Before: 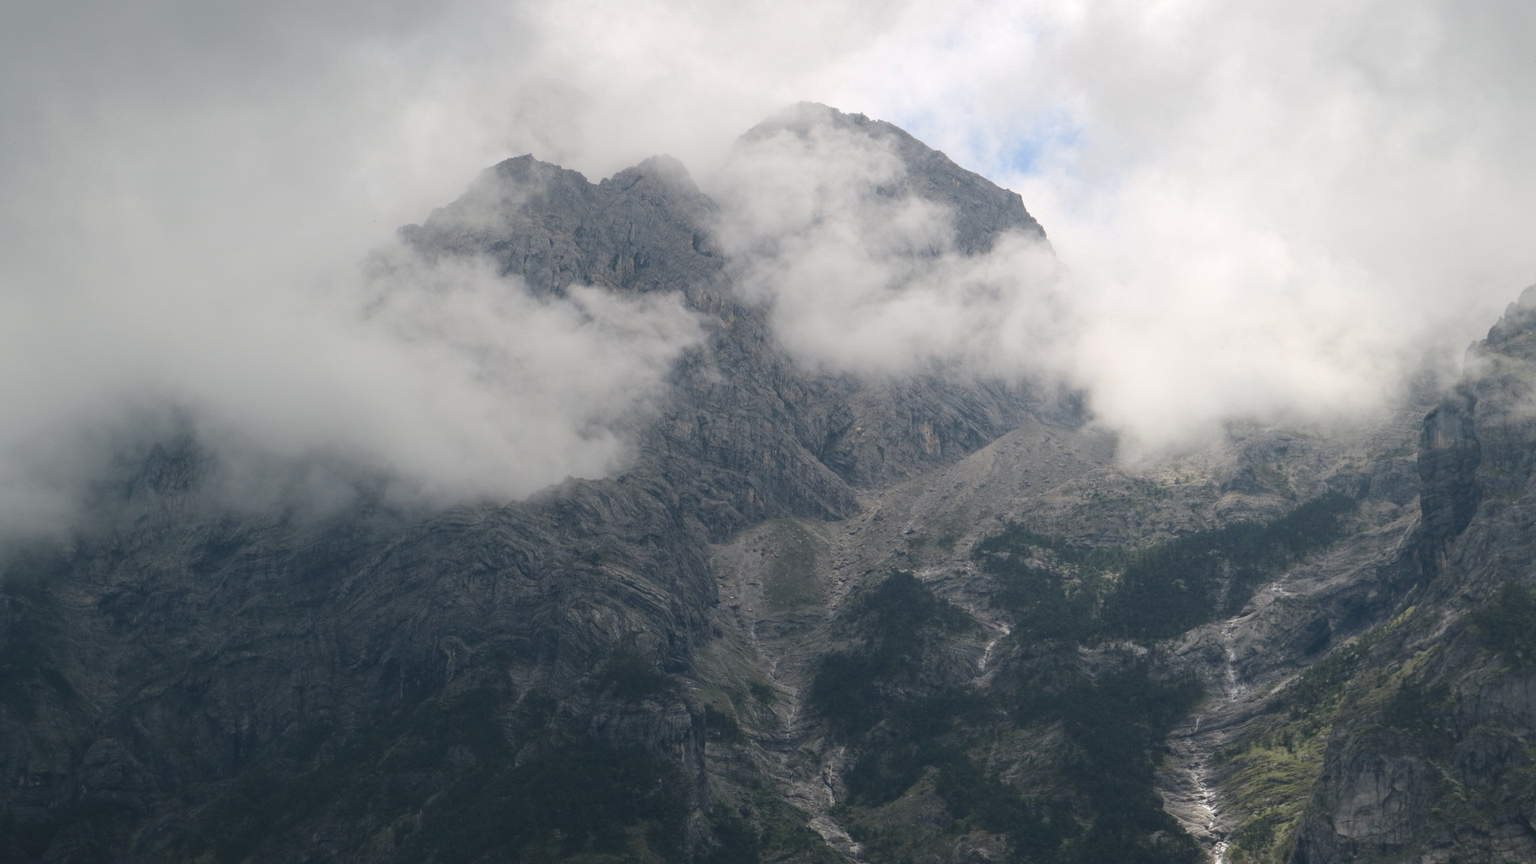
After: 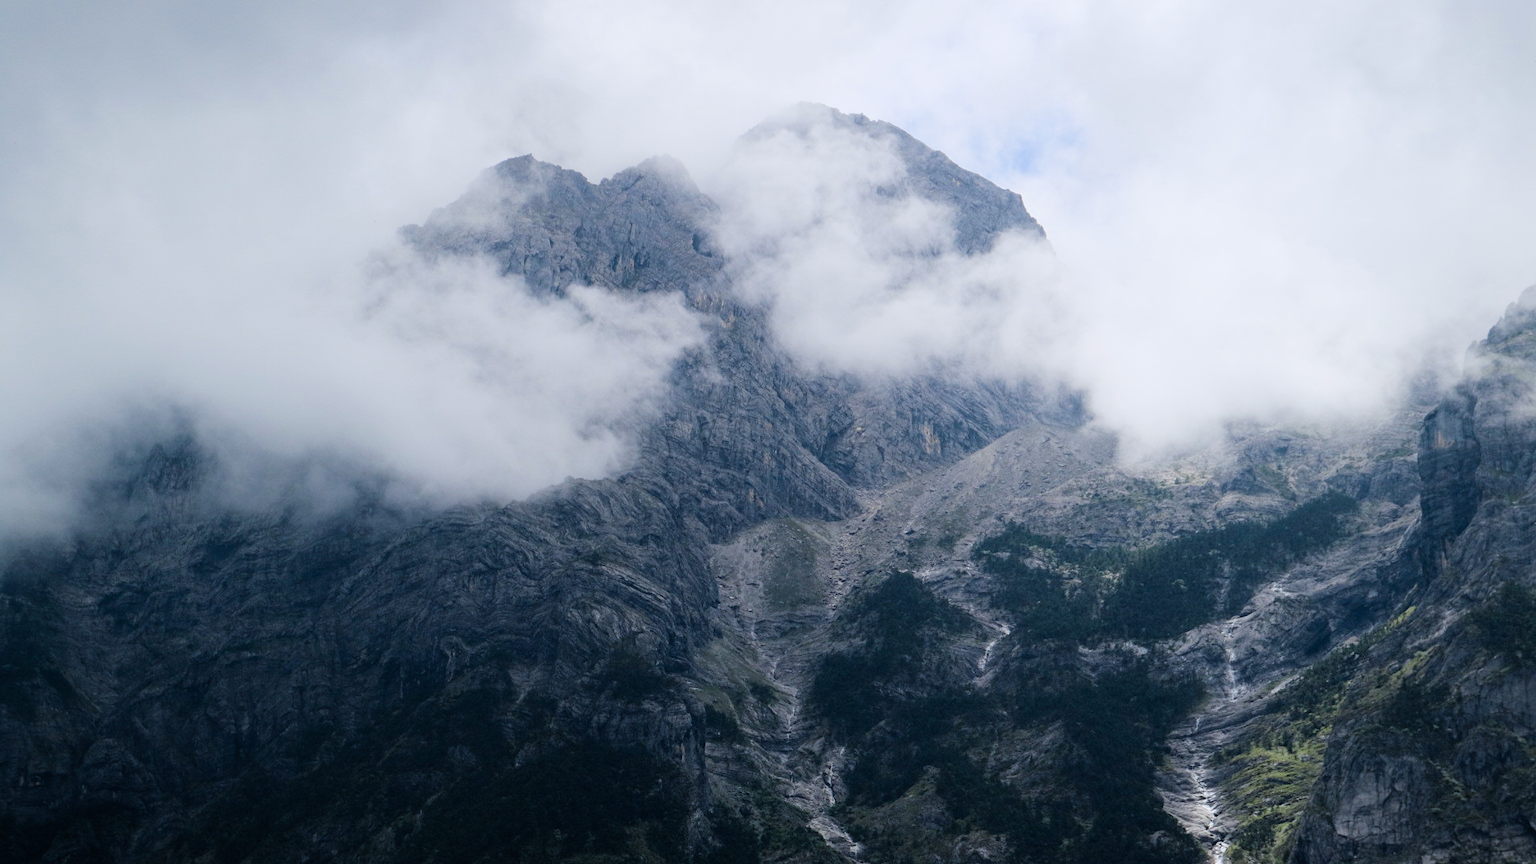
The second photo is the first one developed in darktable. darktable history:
color balance: contrast 10%
color balance rgb: perceptual saturation grading › global saturation 25%, perceptual saturation grading › highlights -50%, perceptual saturation grading › shadows 30%, perceptual brilliance grading › global brilliance 12%, global vibrance 20%
filmic rgb: black relative exposure -5 EV, hardness 2.88, contrast 1.3
white balance: red 0.954, blue 1.079
exposure: exposure -0.05 EV
